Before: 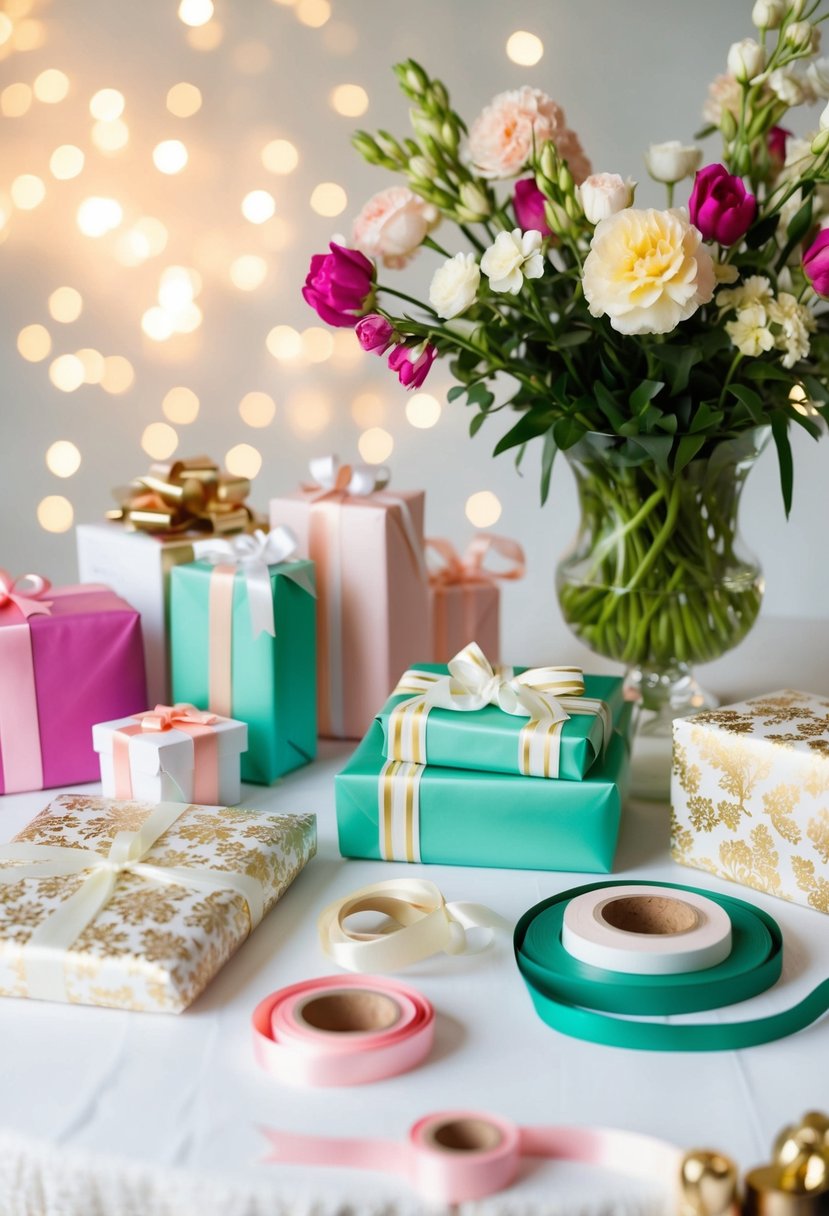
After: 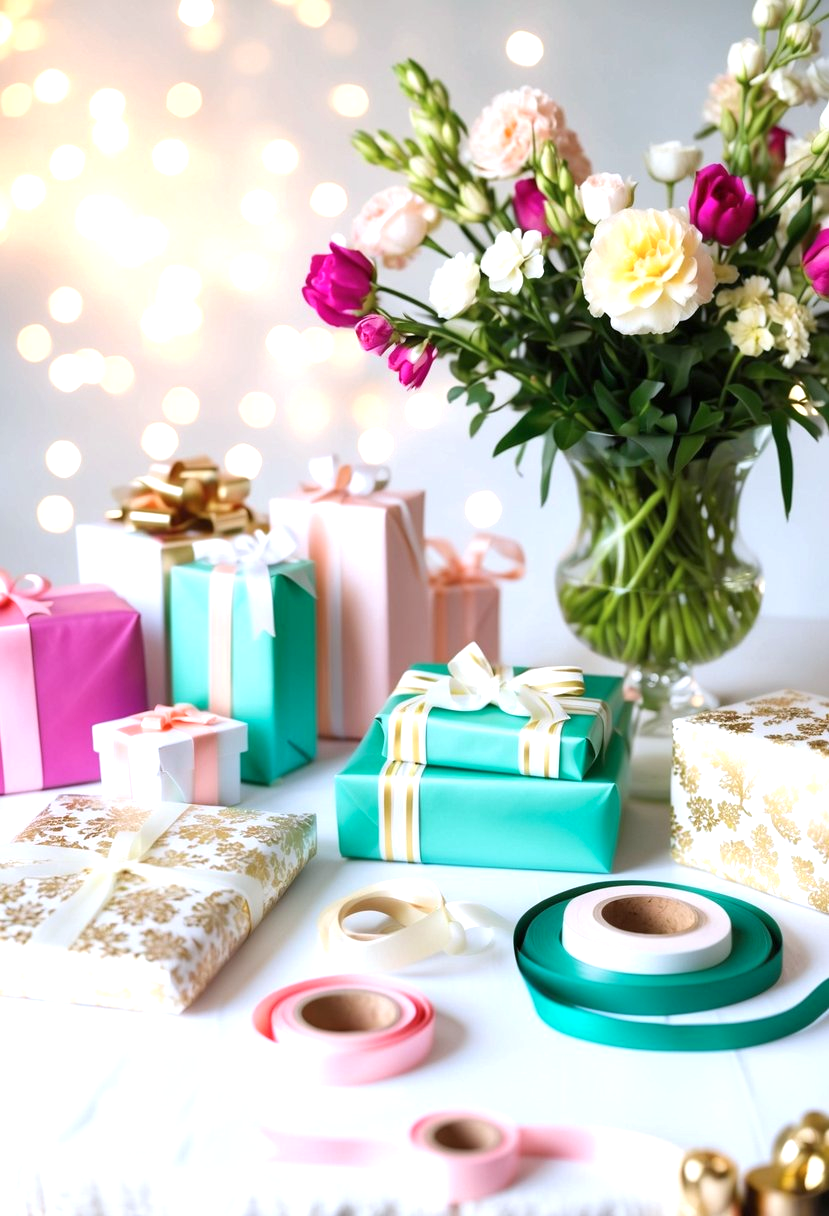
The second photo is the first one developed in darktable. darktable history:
exposure: exposure 0.6 EV, compensate highlight preservation false
color calibration: illuminant as shot in camera, x 0.358, y 0.373, temperature 4628.91 K
